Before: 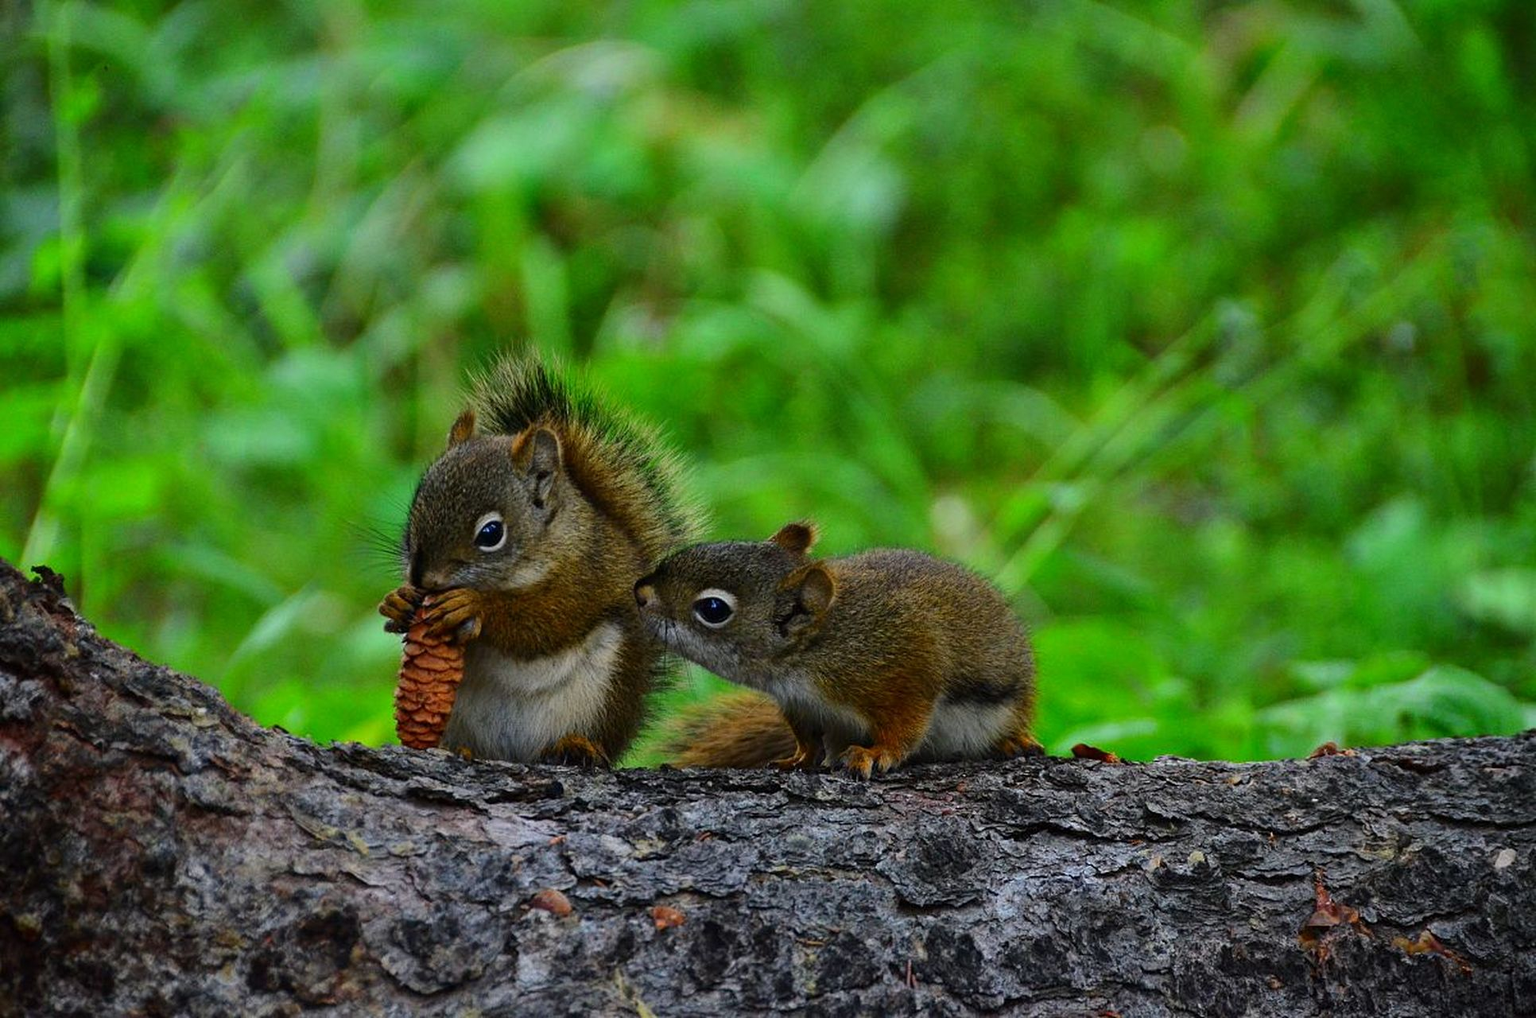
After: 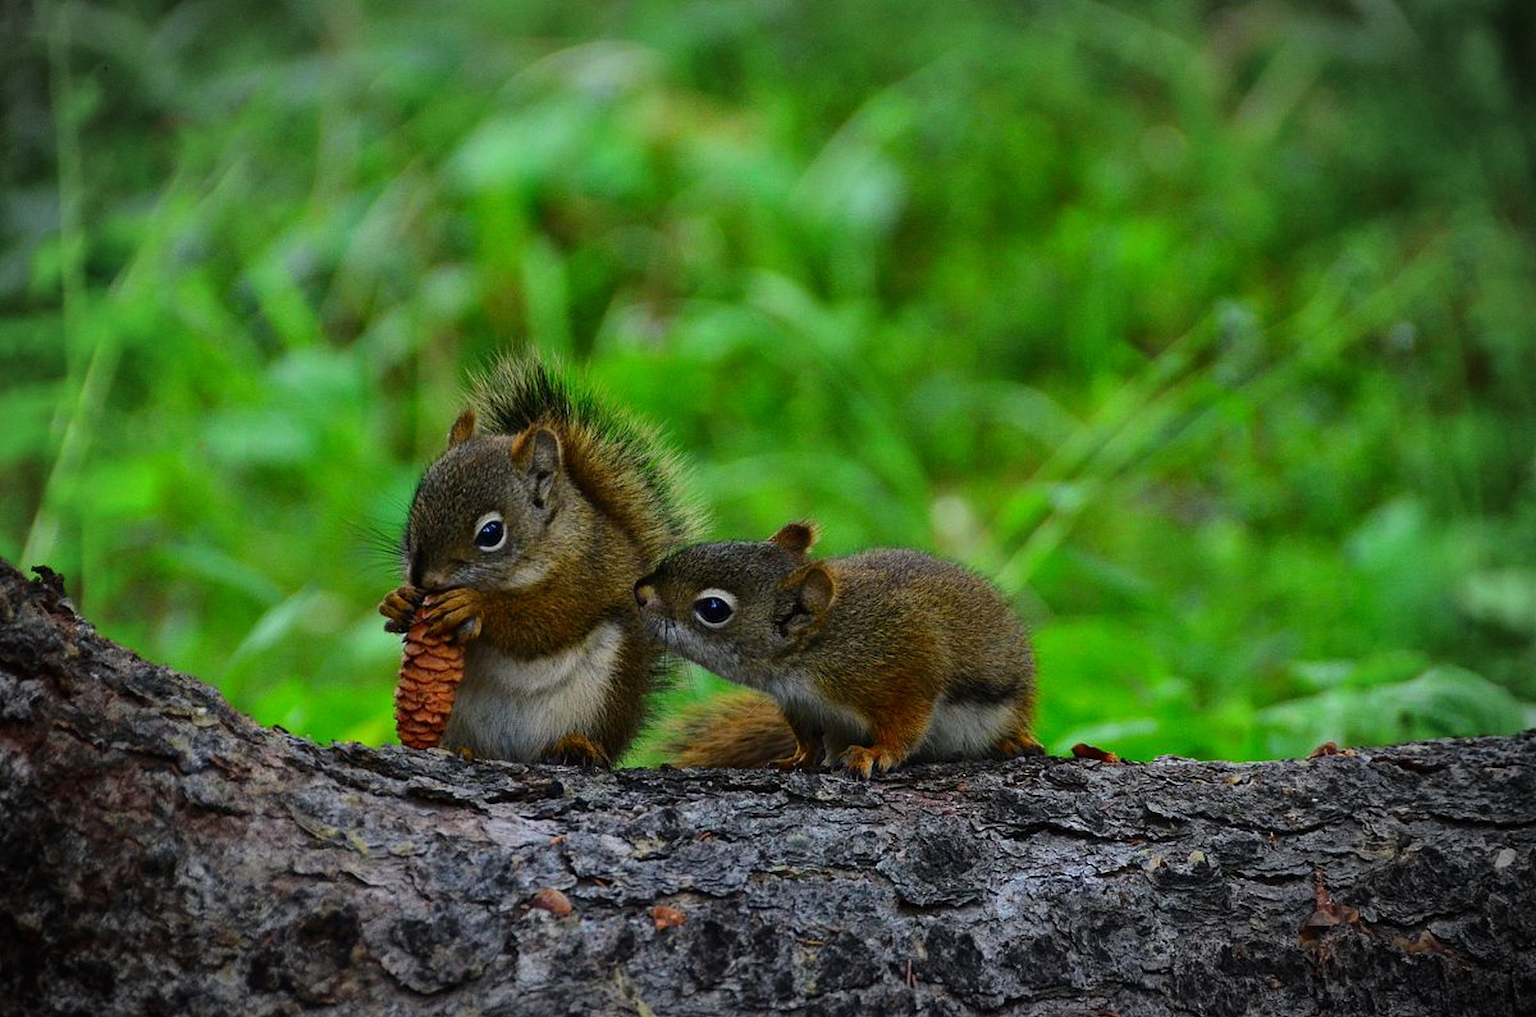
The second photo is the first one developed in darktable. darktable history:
vignetting: automatic ratio true
rotate and perspective: crop left 0, crop top 0
